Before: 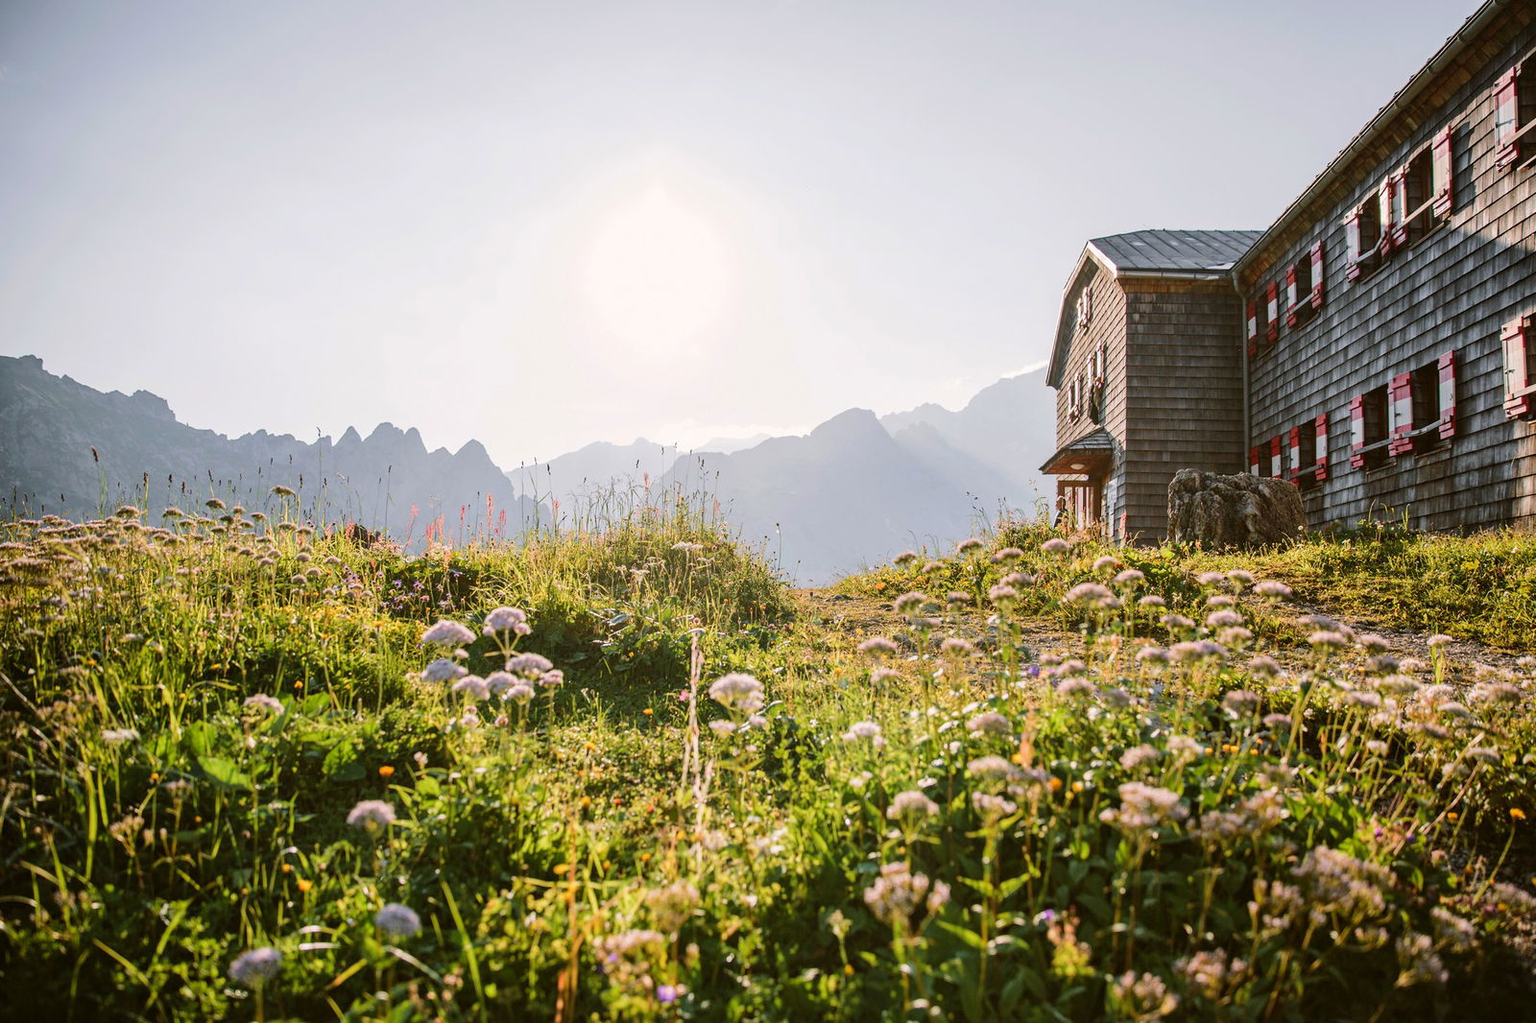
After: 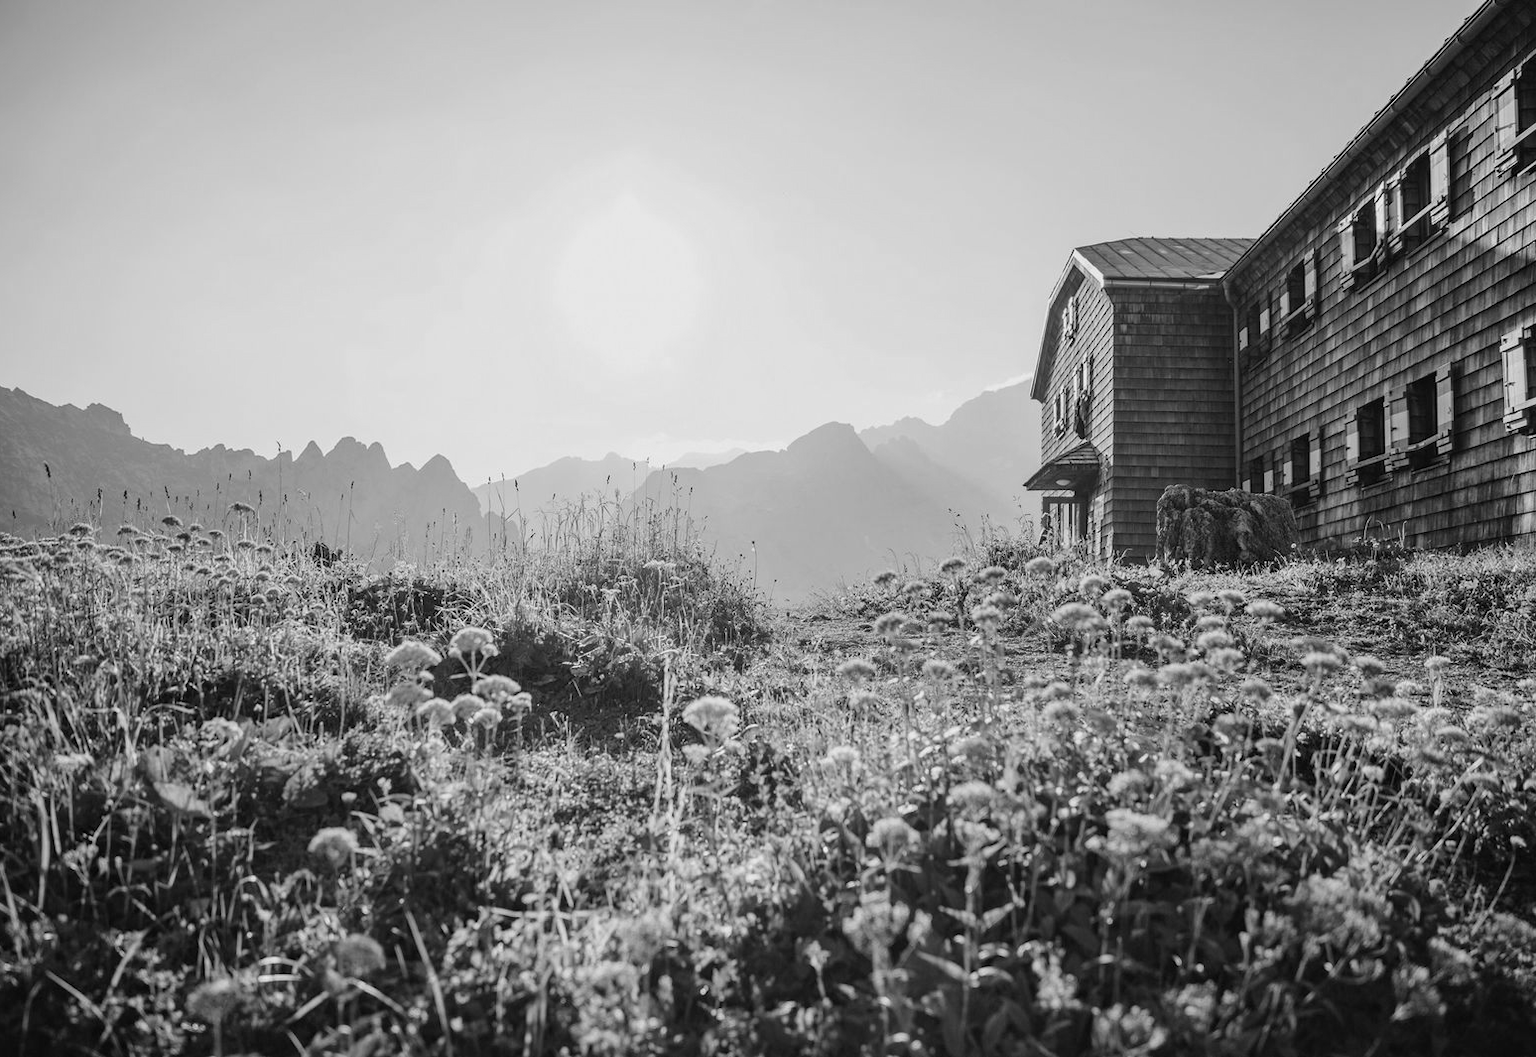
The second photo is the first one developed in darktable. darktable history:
crop and rotate: left 3.238%
monochrome: a -74.22, b 78.2
color correction: highlights a* -12.64, highlights b* -18.1, saturation 0.7
